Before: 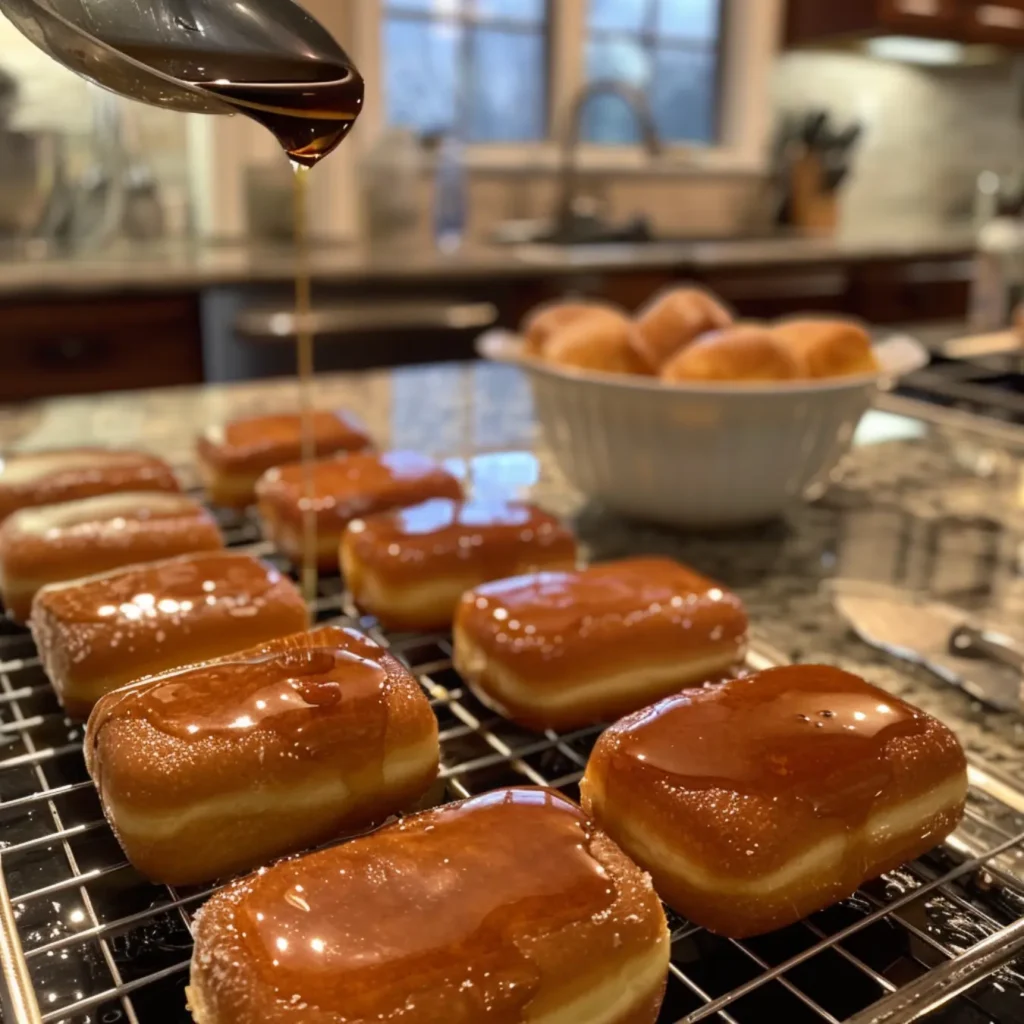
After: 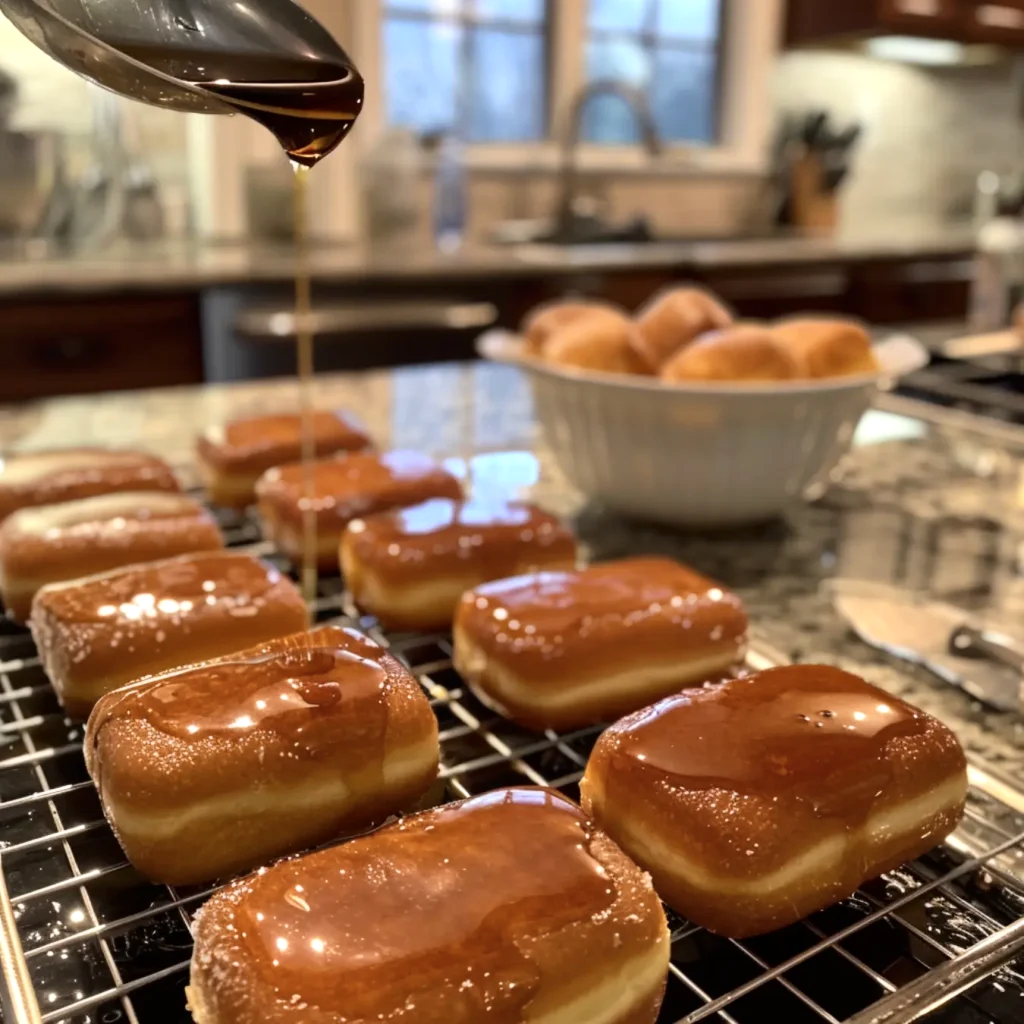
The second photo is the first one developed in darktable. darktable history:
tone curve: curves: ch0 [(0, 0) (0.004, 0.002) (0.02, 0.013) (0.218, 0.218) (0.664, 0.718) (0.832, 0.873) (1, 1)], color space Lab, independent channels, preserve colors none
exposure: compensate highlight preservation false
shadows and highlights: radius 170.91, shadows 27.74, white point adjustment 3.26, highlights -68.79, soften with gaussian
color zones: curves: ch0 [(0.068, 0.464) (0.25, 0.5) (0.48, 0.508) (0.75, 0.536) (0.886, 0.476) (0.967, 0.456)]; ch1 [(0.066, 0.456) (0.25, 0.5) (0.616, 0.508) (0.746, 0.56) (0.934, 0.444)]
